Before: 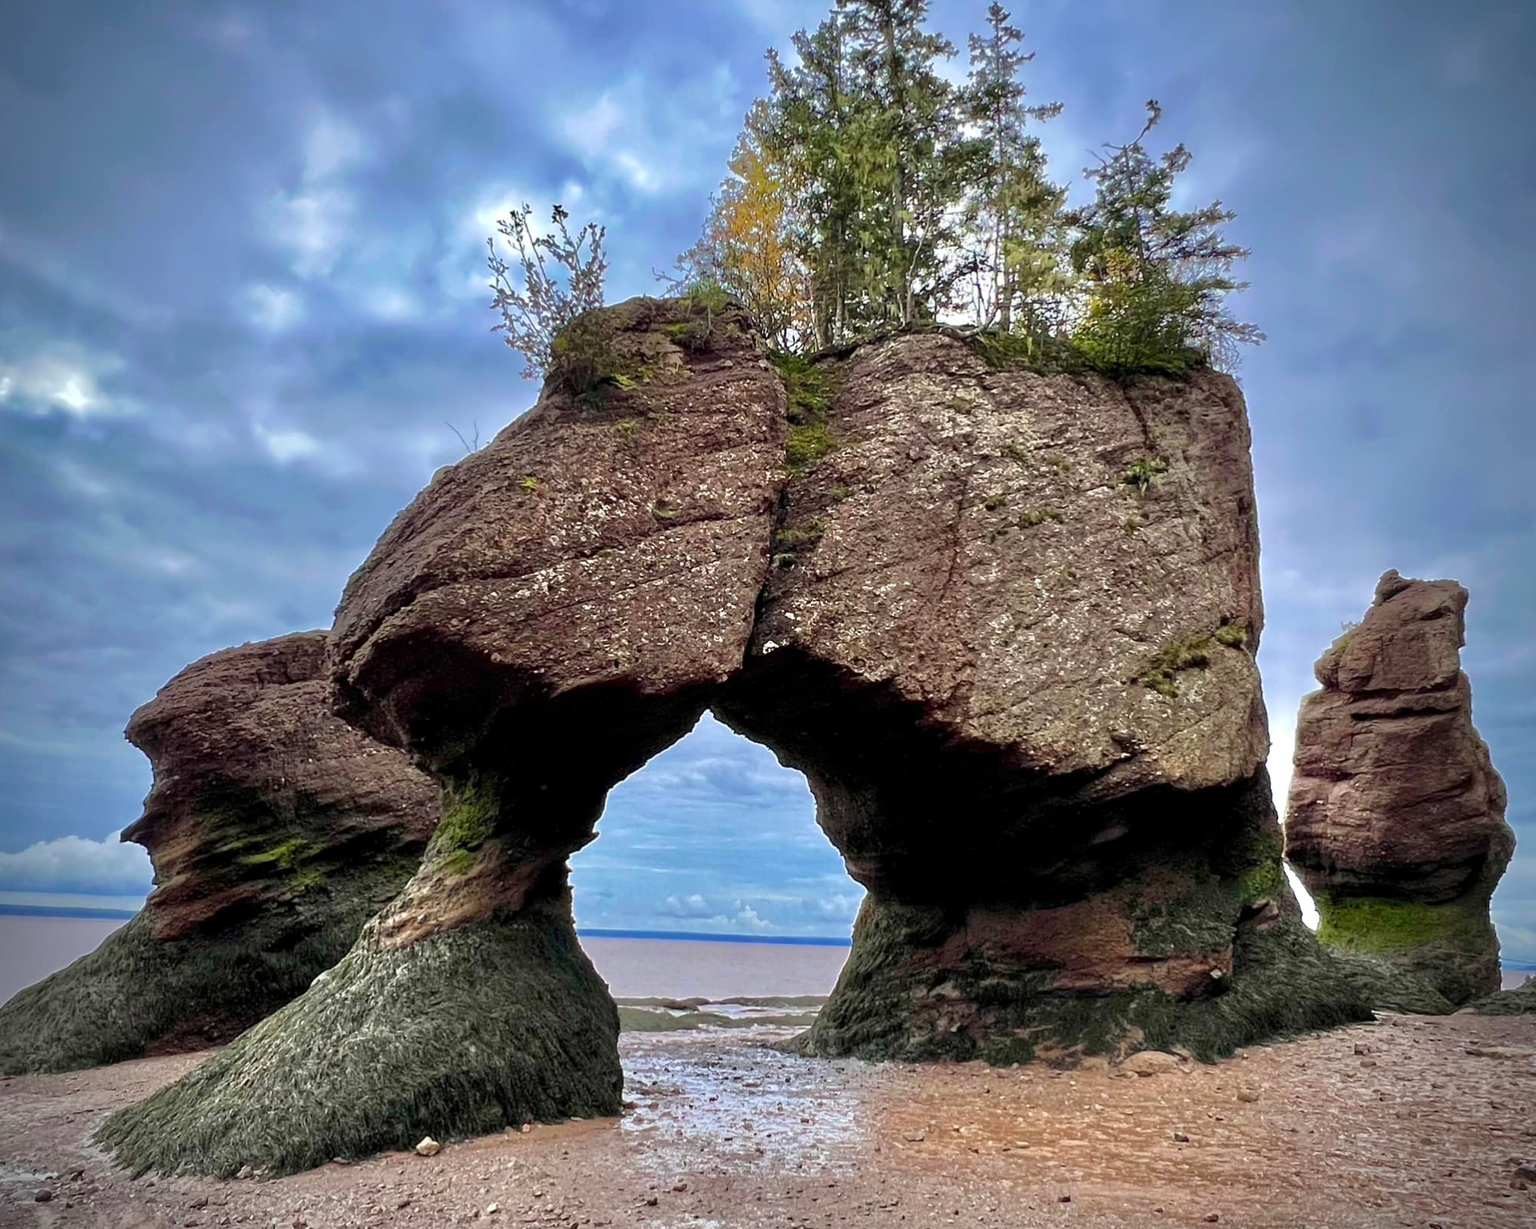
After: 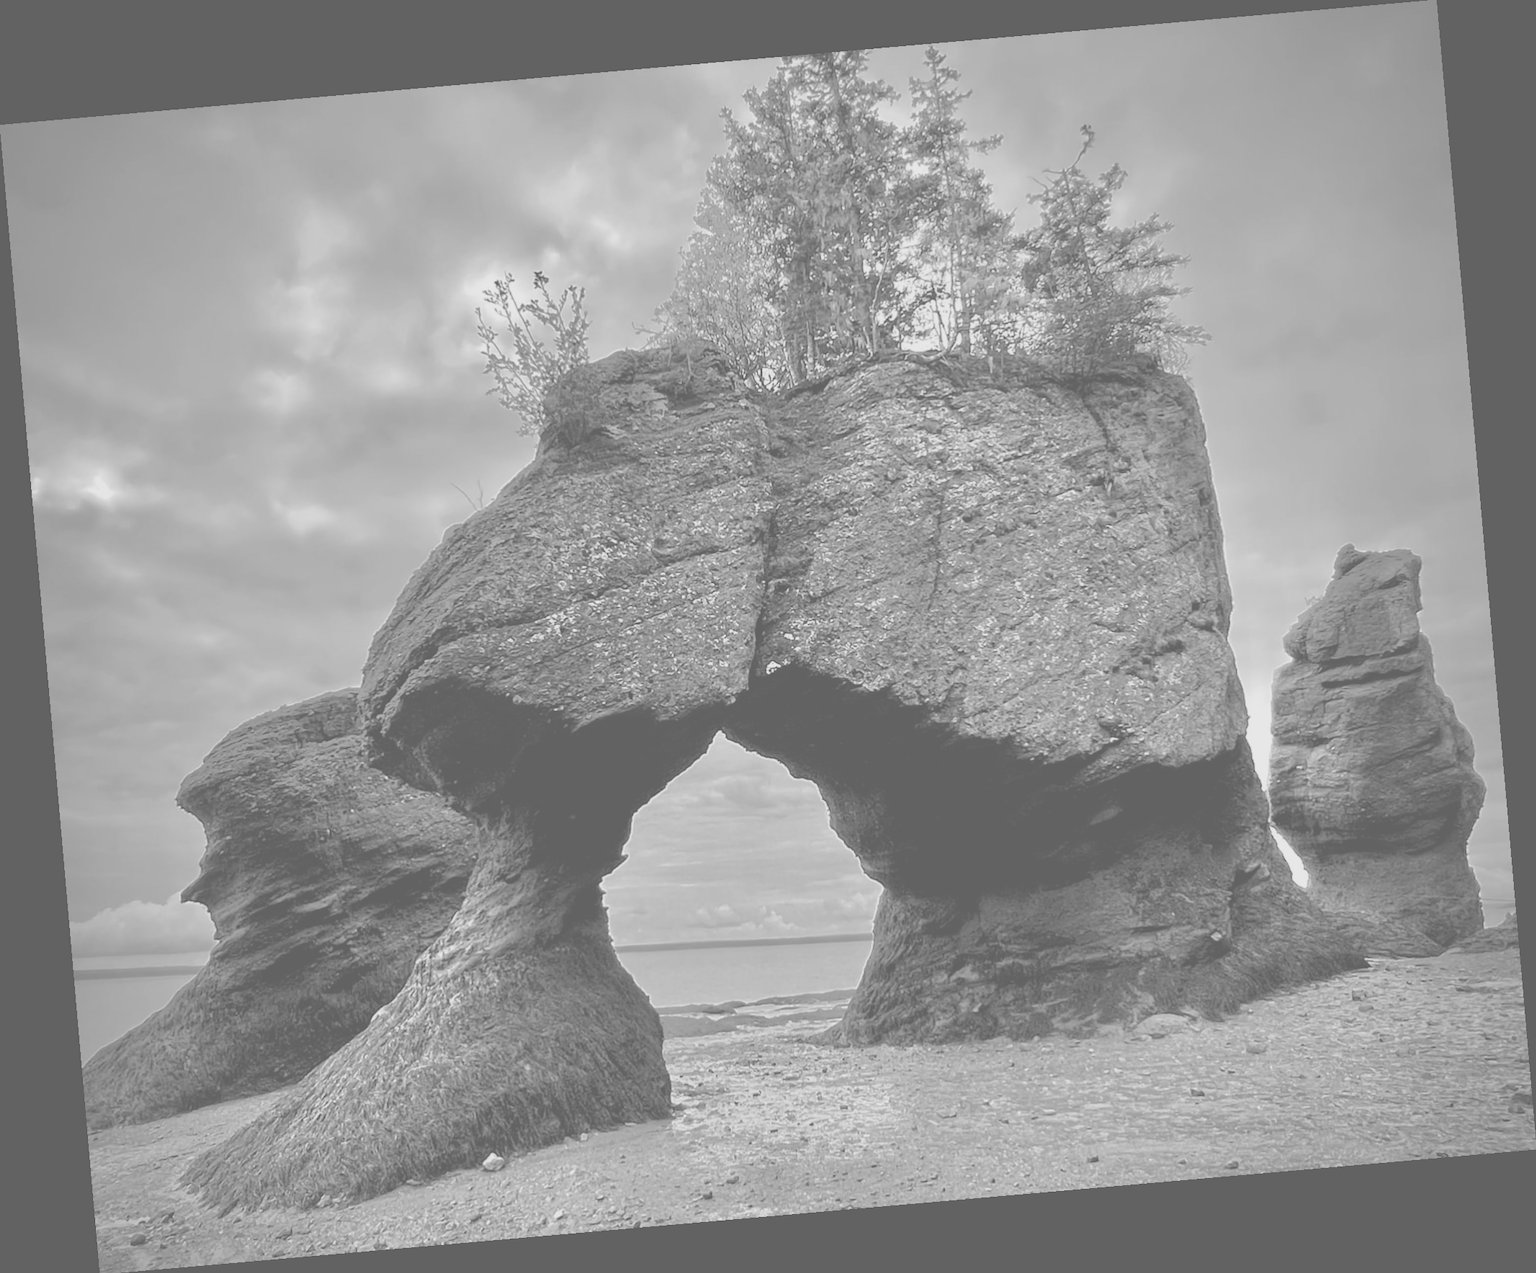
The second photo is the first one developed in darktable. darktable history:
white balance: red 0.983, blue 1.036
colorize: saturation 51%, source mix 50.67%, lightness 50.67%
rotate and perspective: rotation -4.98°, automatic cropping off
monochrome: on, module defaults
